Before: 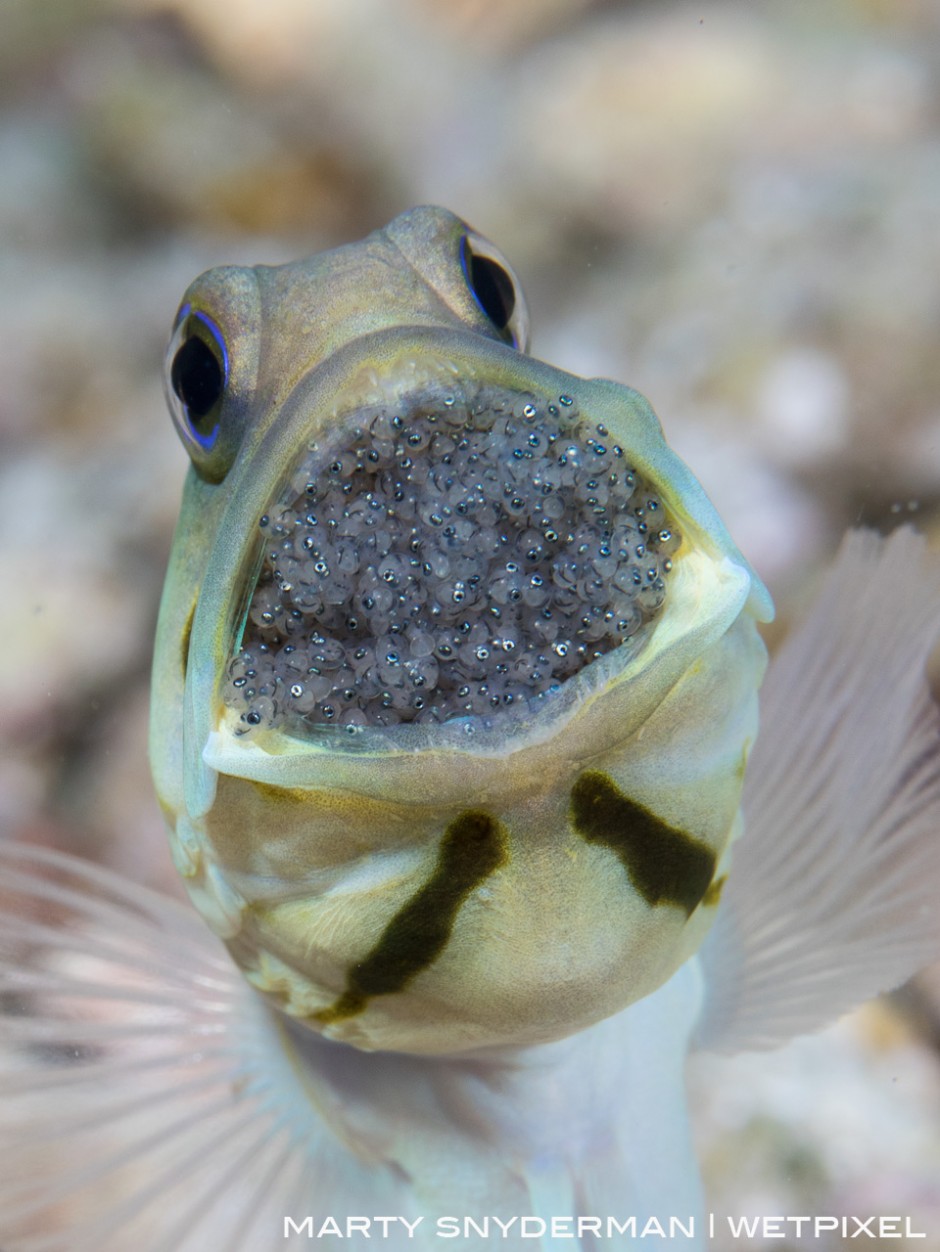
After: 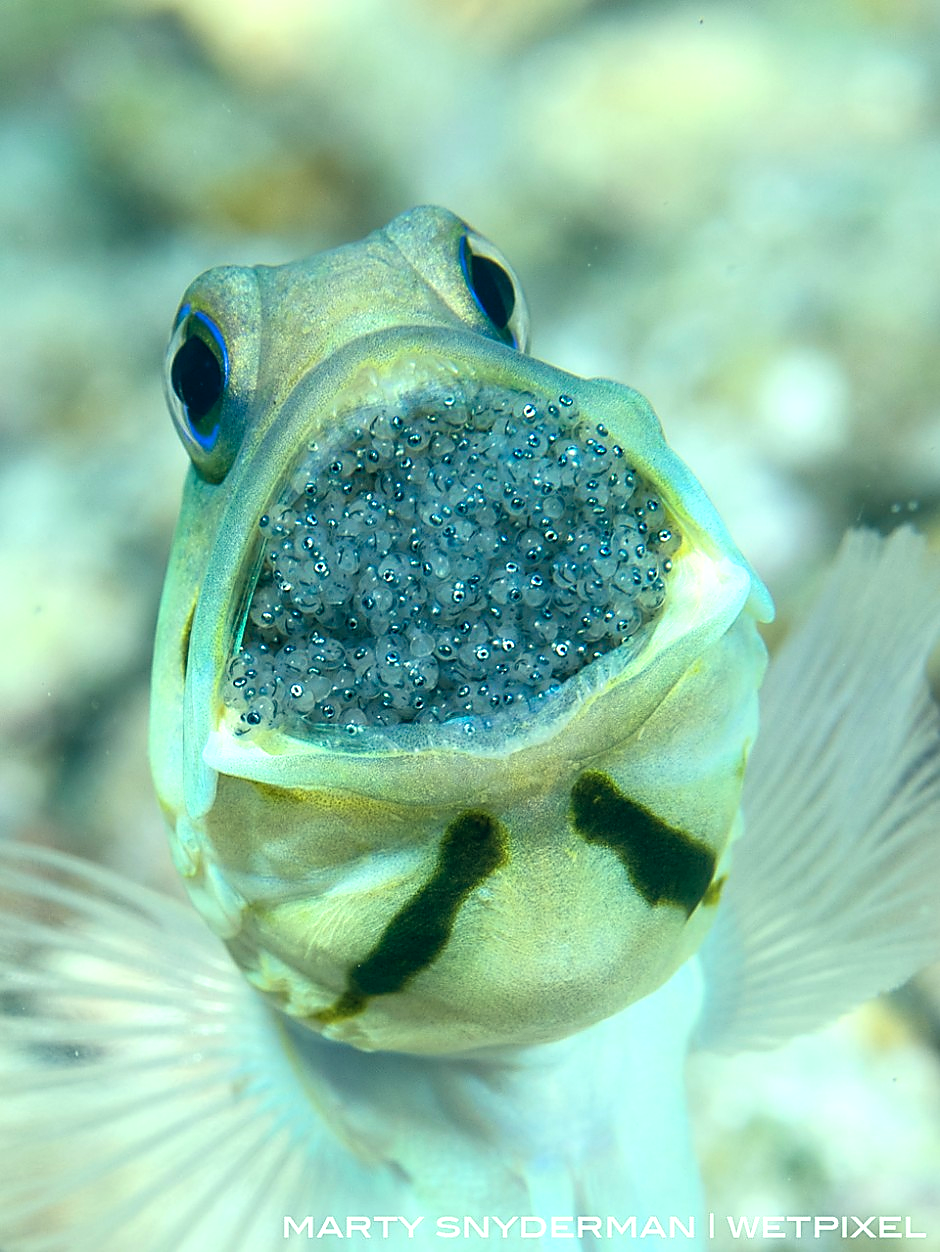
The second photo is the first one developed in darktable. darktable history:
exposure: black level correction 0, exposure 0.704 EV, compensate highlight preservation false
color correction: highlights a* -19.9, highlights b* 9.8, shadows a* -19.79, shadows b* -11.04
sharpen: radius 1.37, amount 1.239, threshold 0.719
